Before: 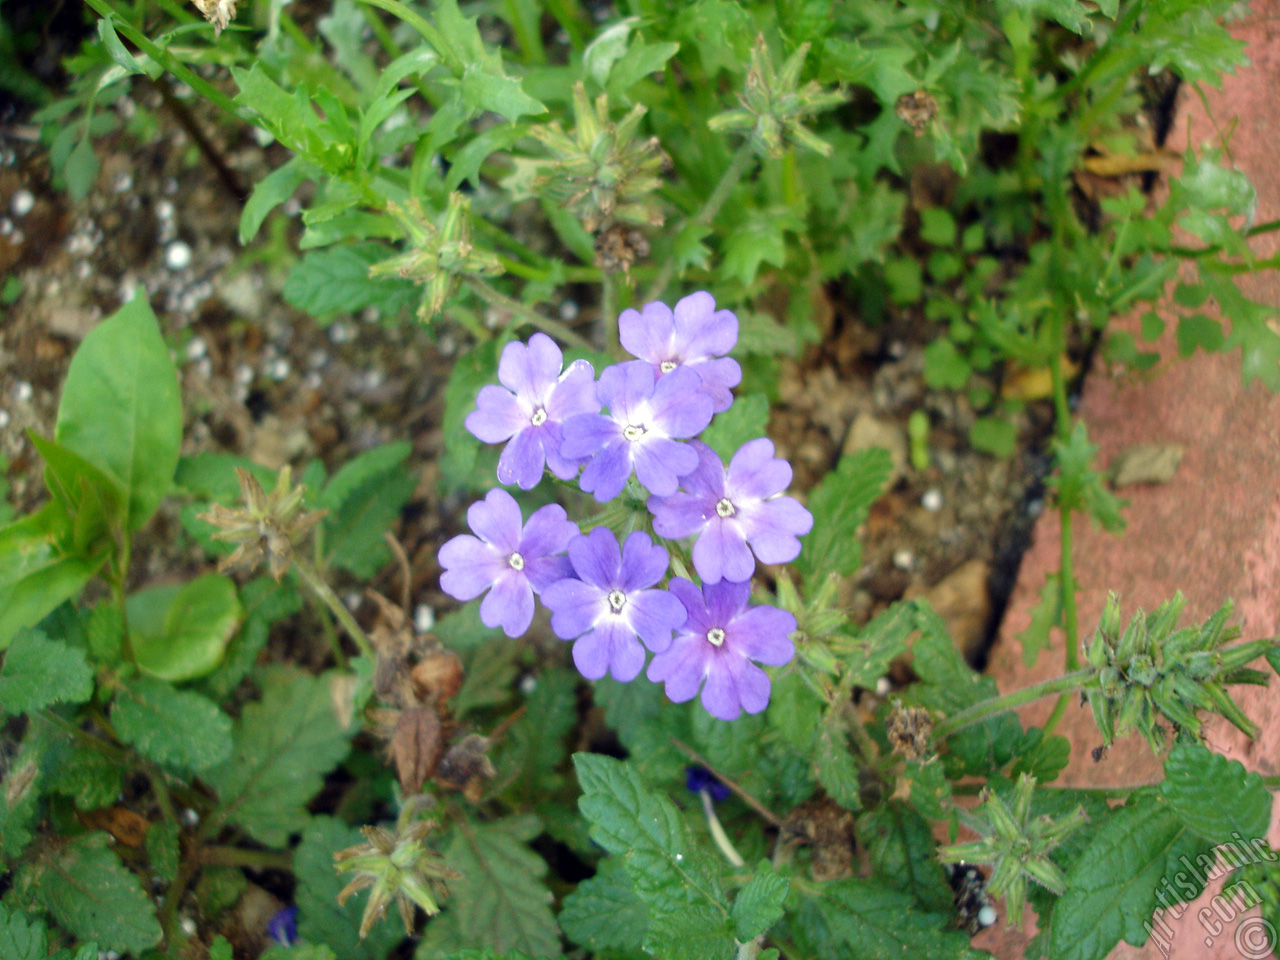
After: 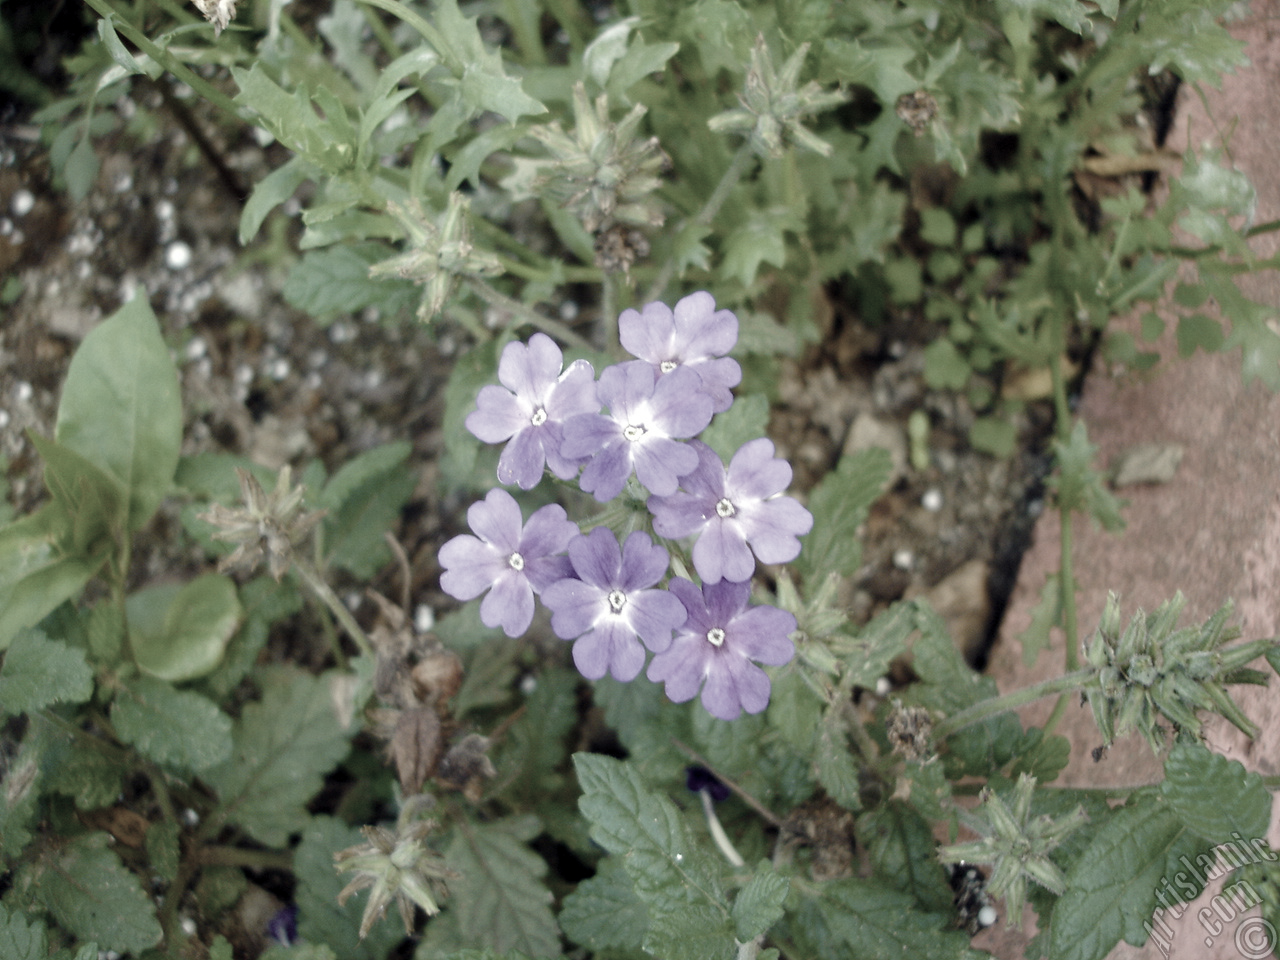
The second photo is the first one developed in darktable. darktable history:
color balance rgb: perceptual saturation grading › global saturation 20%, perceptual saturation grading › highlights -25%, perceptual saturation grading › shadows 50%
color zones: curves: ch1 [(0, 0.153) (0.143, 0.15) (0.286, 0.151) (0.429, 0.152) (0.571, 0.152) (0.714, 0.151) (0.857, 0.151) (1, 0.153)]
